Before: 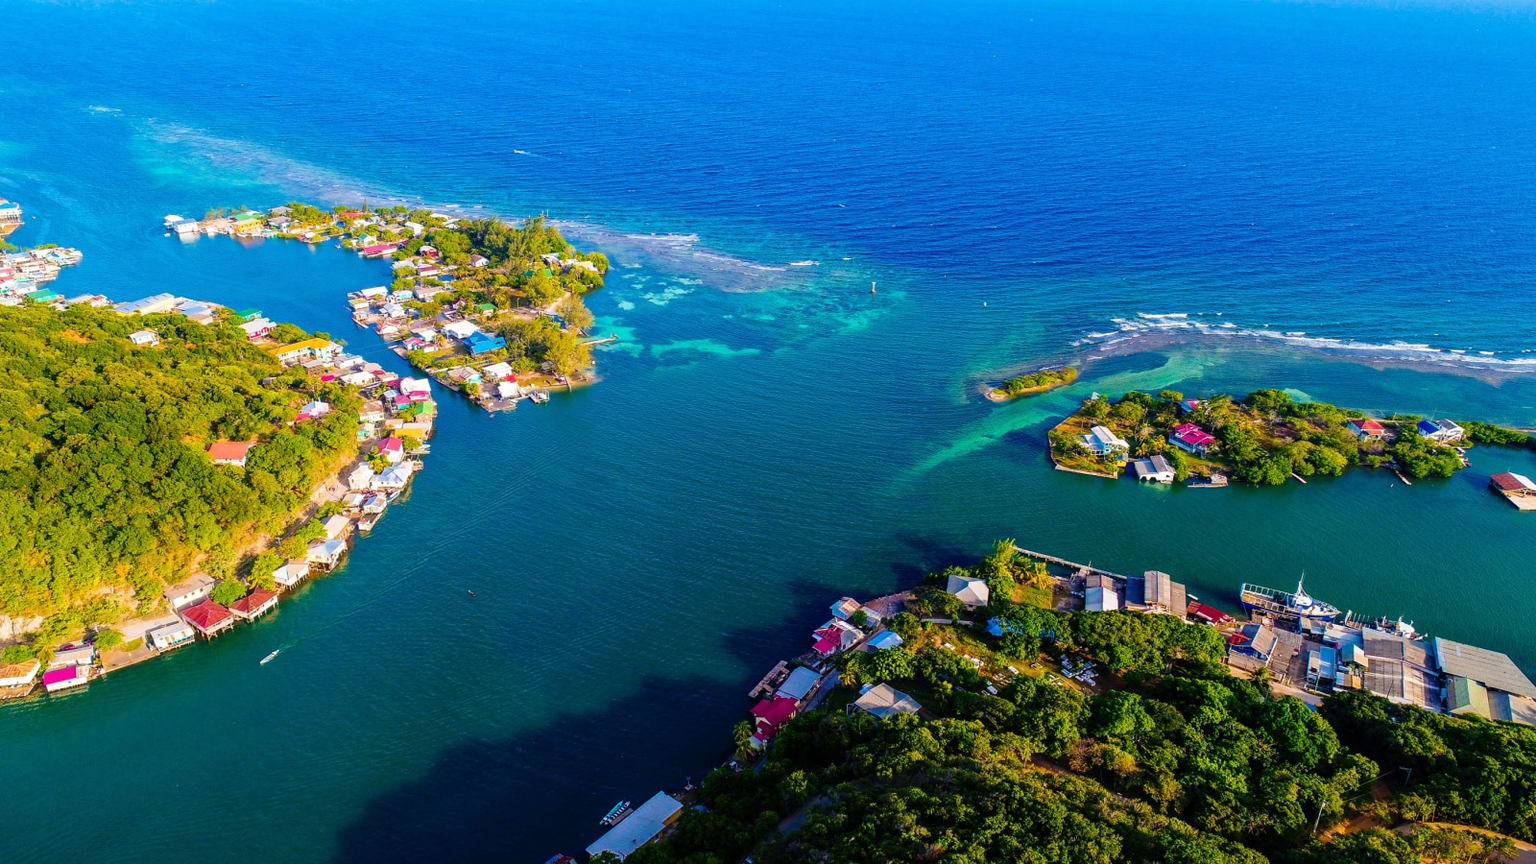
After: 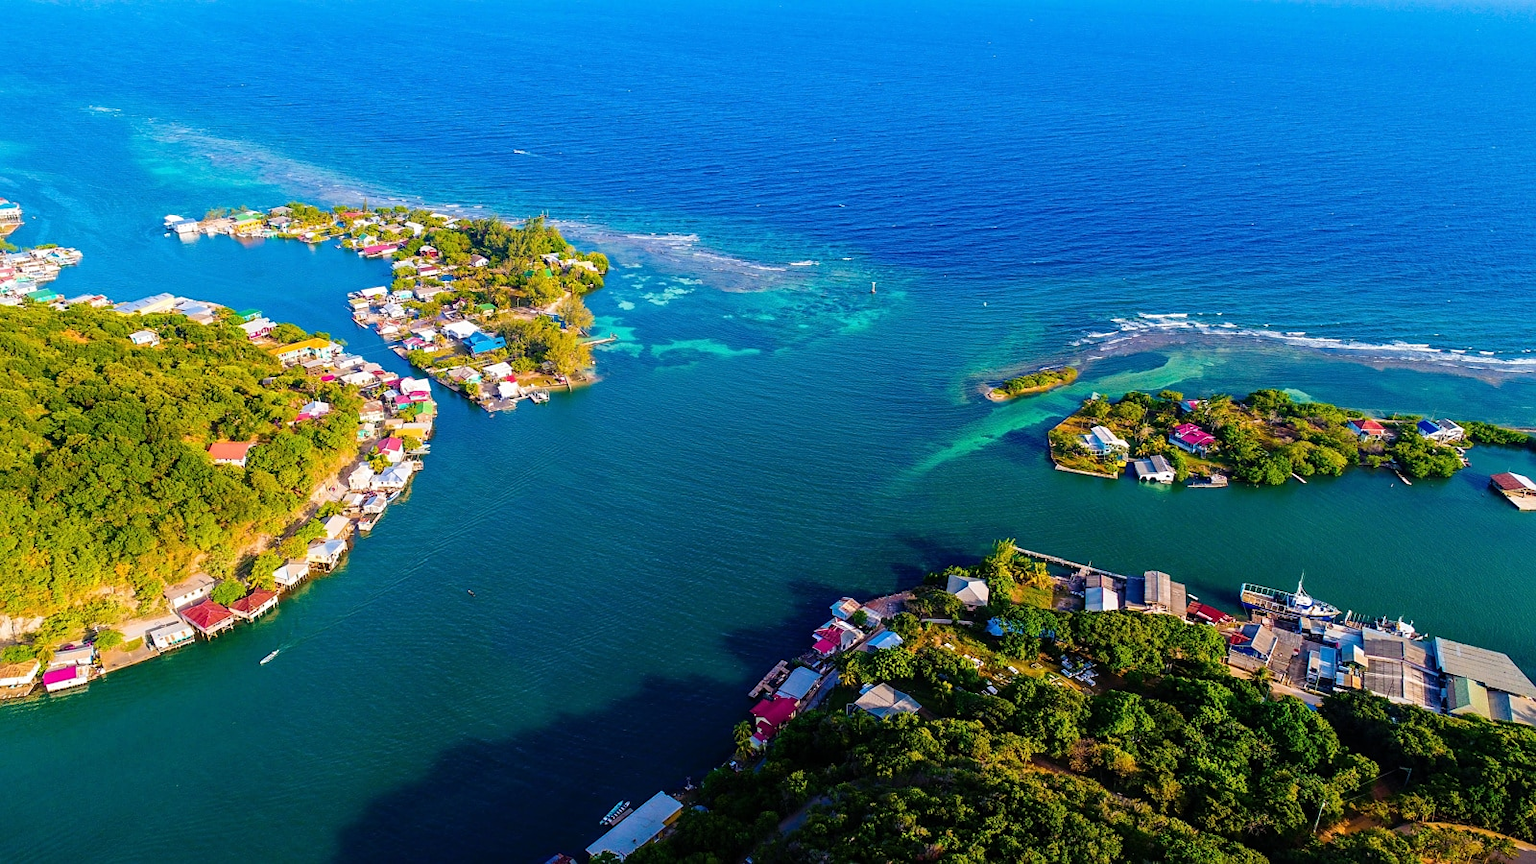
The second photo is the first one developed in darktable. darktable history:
exposure: compensate exposure bias true, compensate highlight preservation false
sharpen: amount 0.21
